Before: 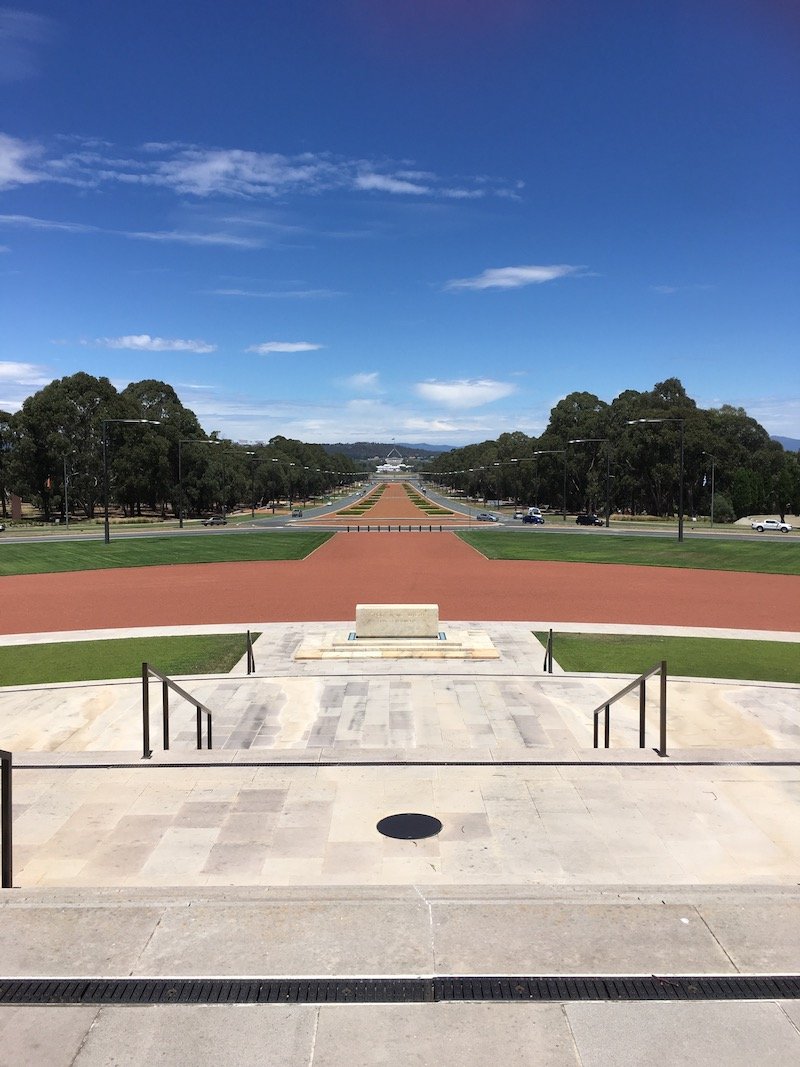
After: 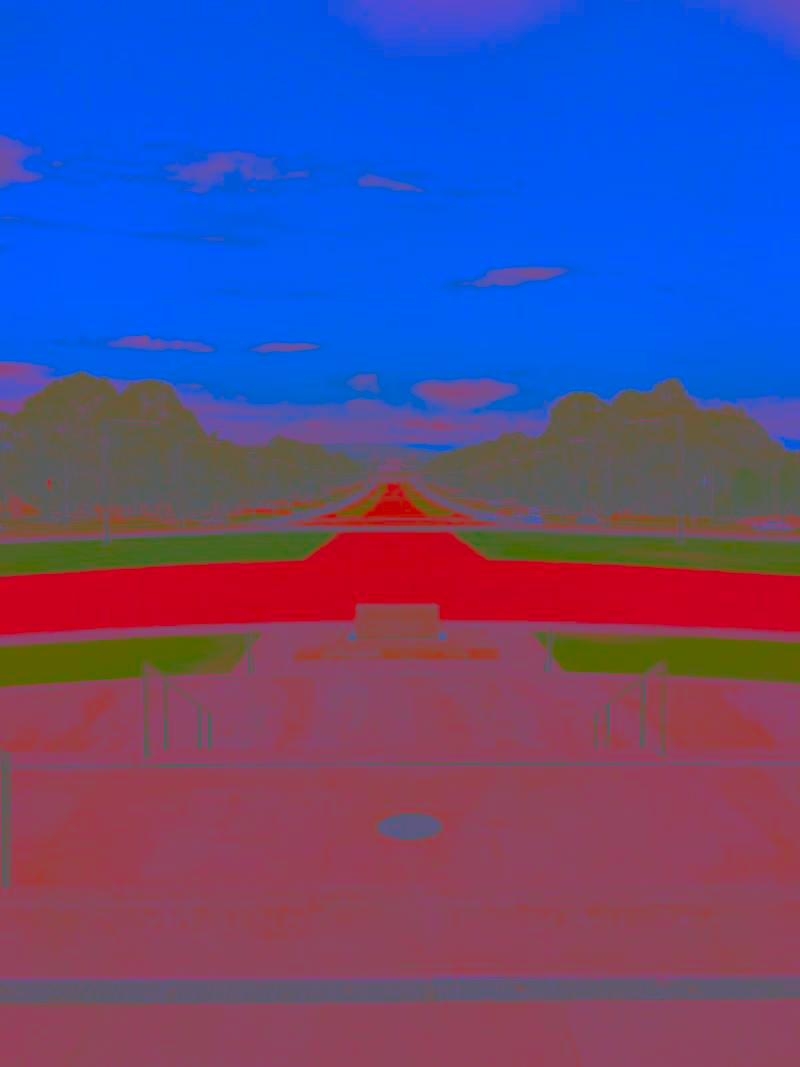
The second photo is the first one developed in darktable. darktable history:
contrast equalizer: octaves 7, y [[0.6 ×6], [0.55 ×6], [0 ×6], [0 ×6], [0 ×6]]
contrast brightness saturation: contrast -0.99, brightness -0.17, saturation 0.75
white balance: red 1.188, blue 1.11
